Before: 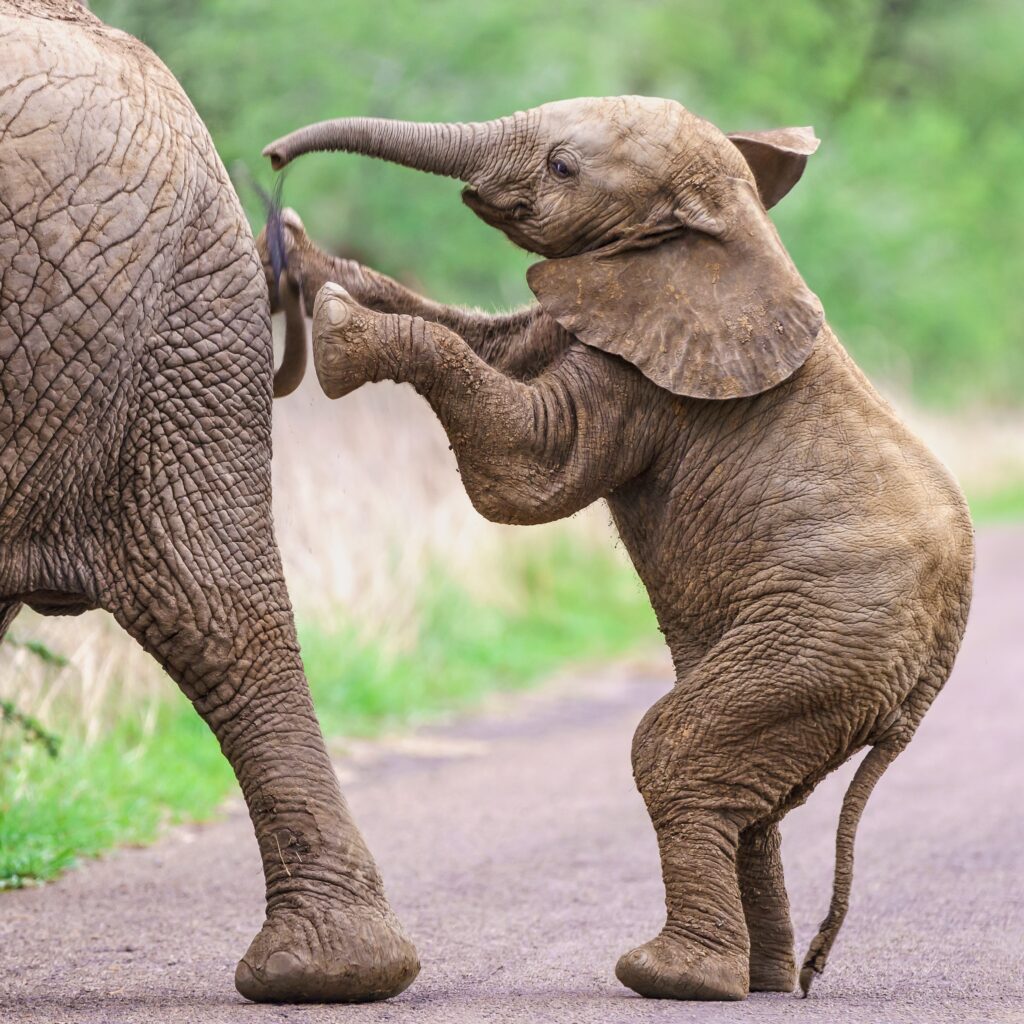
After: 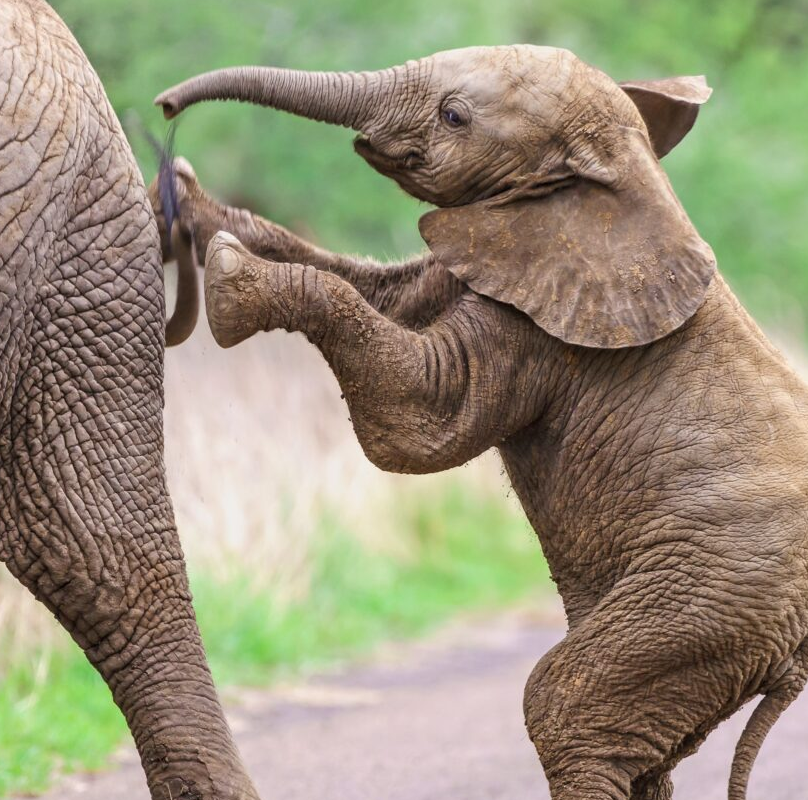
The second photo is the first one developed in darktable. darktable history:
crop and rotate: left 10.59%, top 5.037%, right 10.424%, bottom 16.818%
